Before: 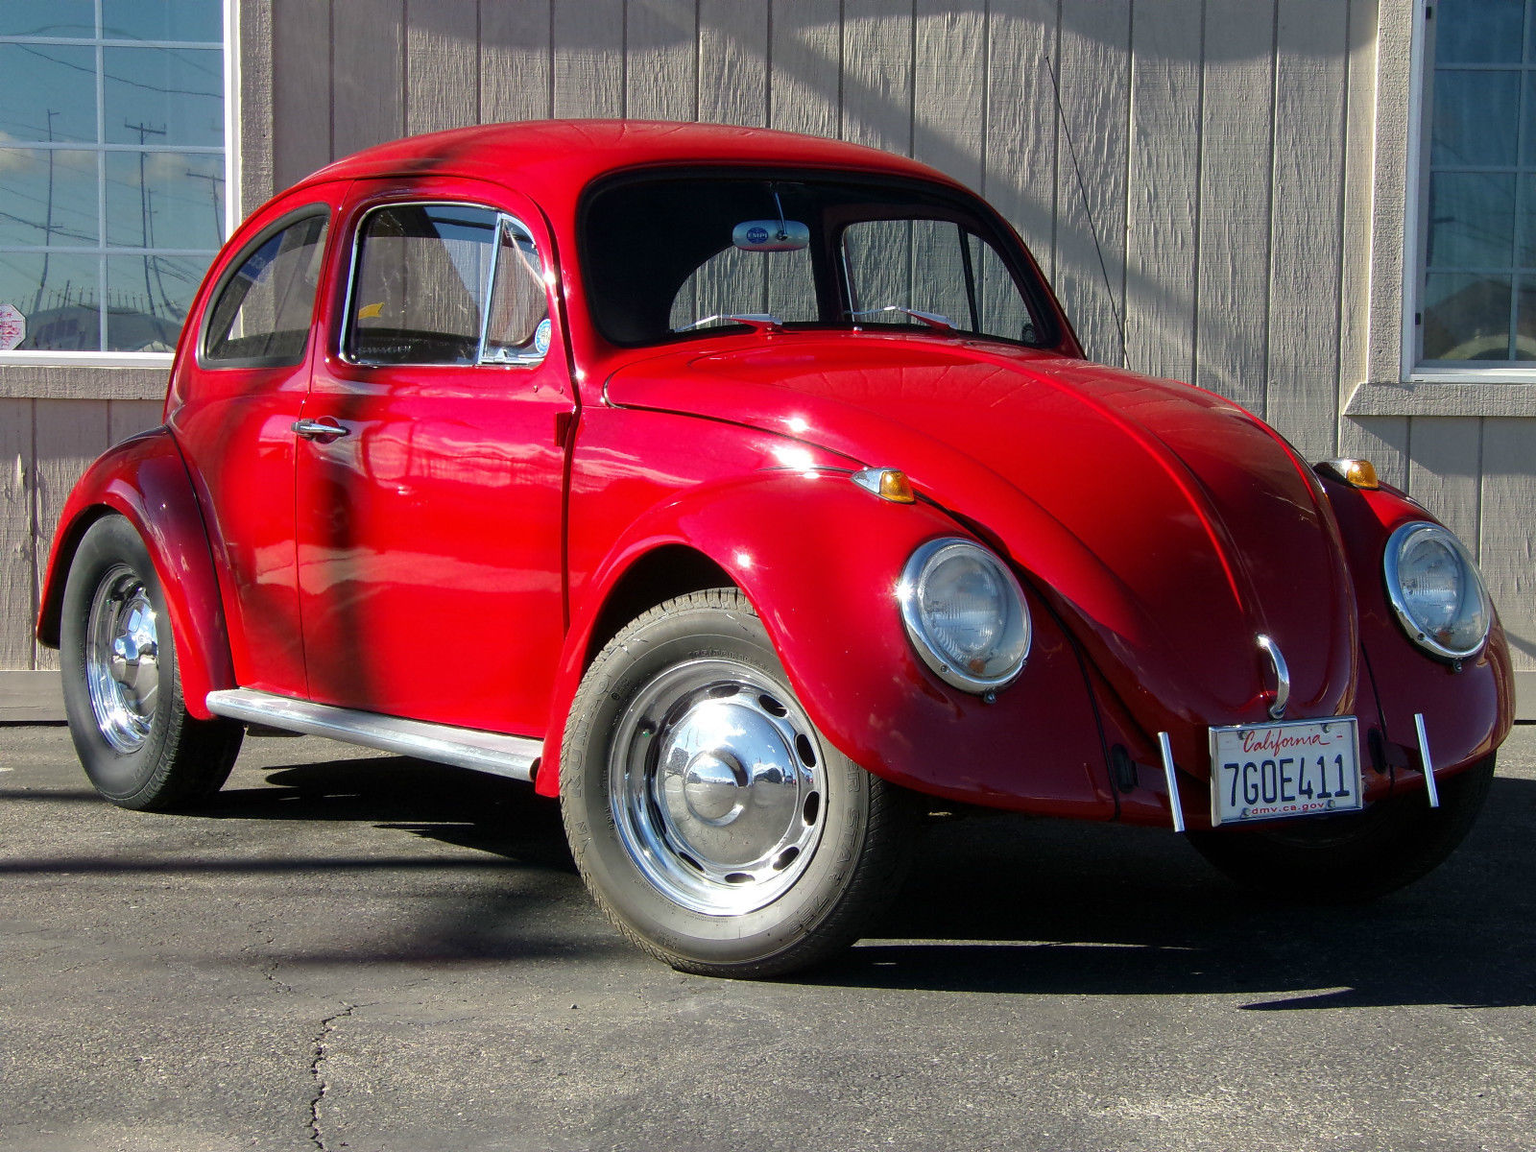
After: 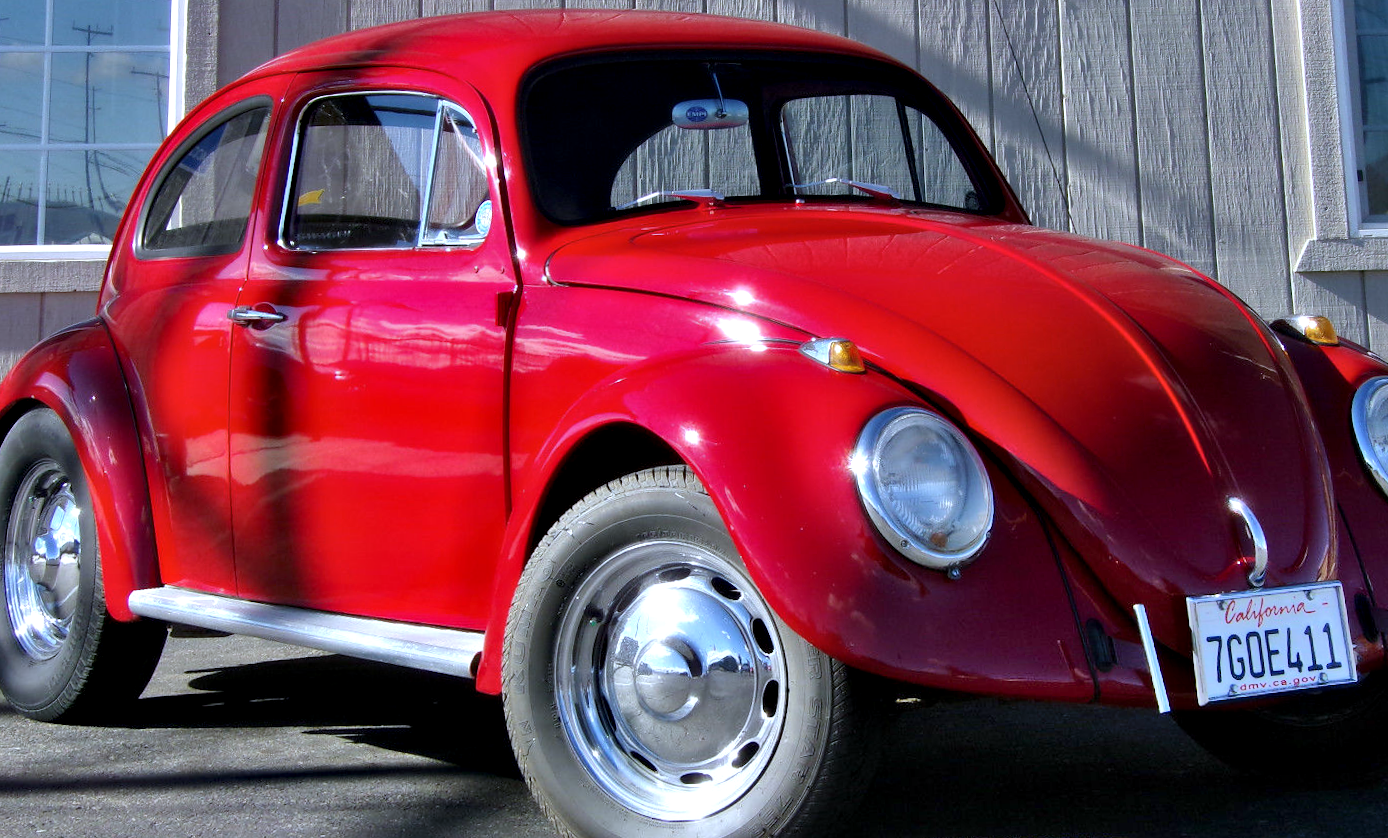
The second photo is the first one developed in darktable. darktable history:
shadows and highlights: soften with gaussian
white balance: red 0.948, green 1.02, blue 1.176
contrast equalizer: y [[0.514, 0.573, 0.581, 0.508, 0.5, 0.5], [0.5 ×6], [0.5 ×6], [0 ×6], [0 ×6]], mix 0.79
rotate and perspective: rotation -1.68°, lens shift (vertical) -0.146, crop left 0.049, crop right 0.912, crop top 0.032, crop bottom 0.96
crop: left 2.737%, top 7.287%, right 3.421%, bottom 20.179%
